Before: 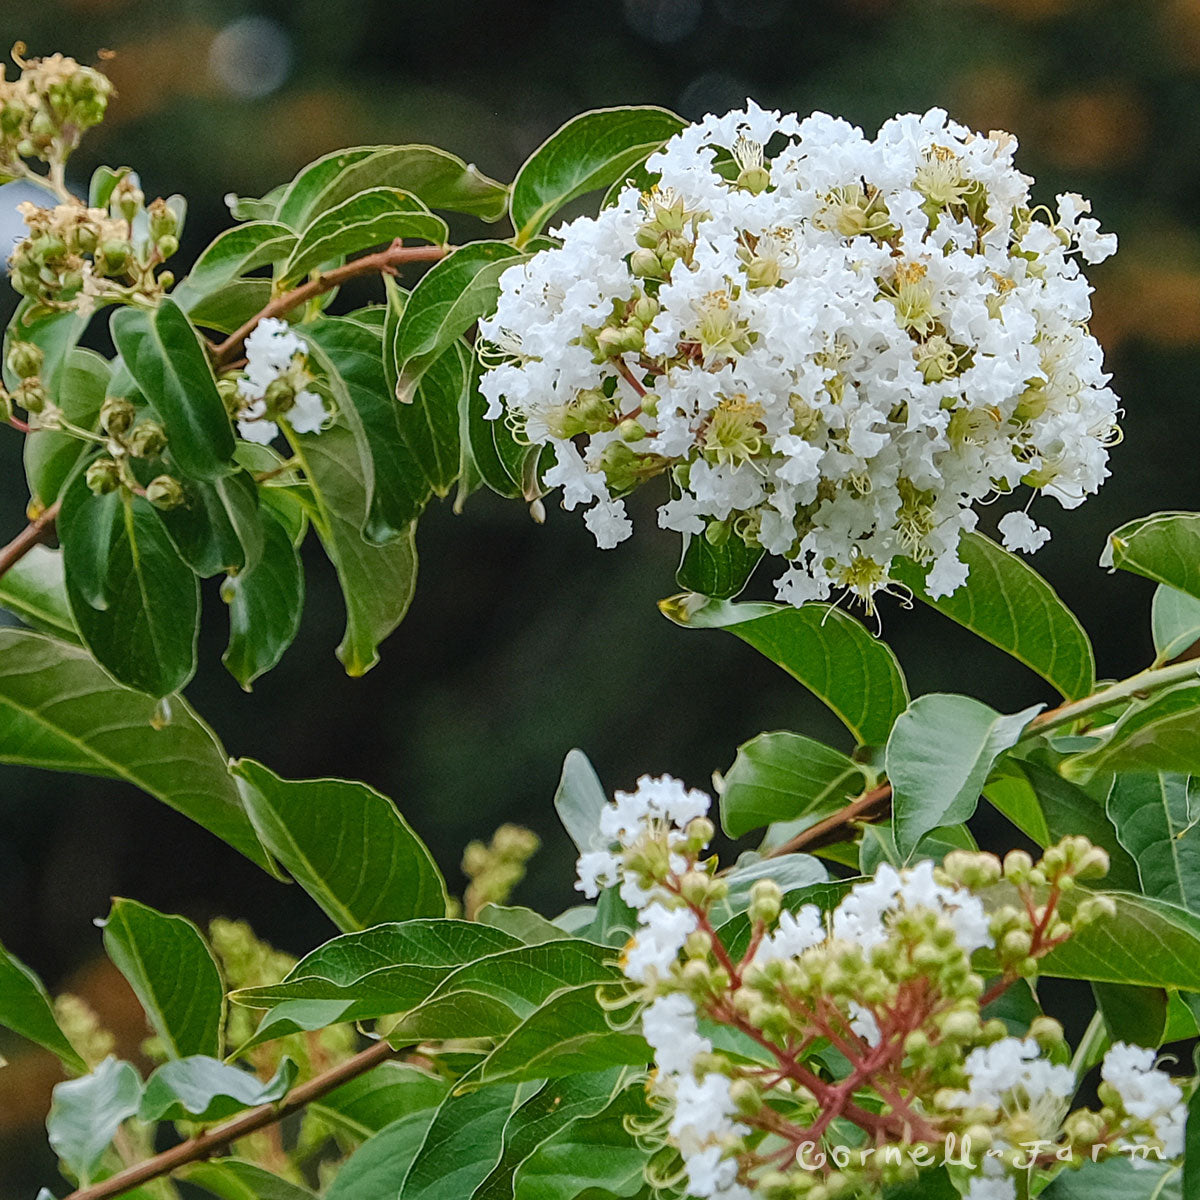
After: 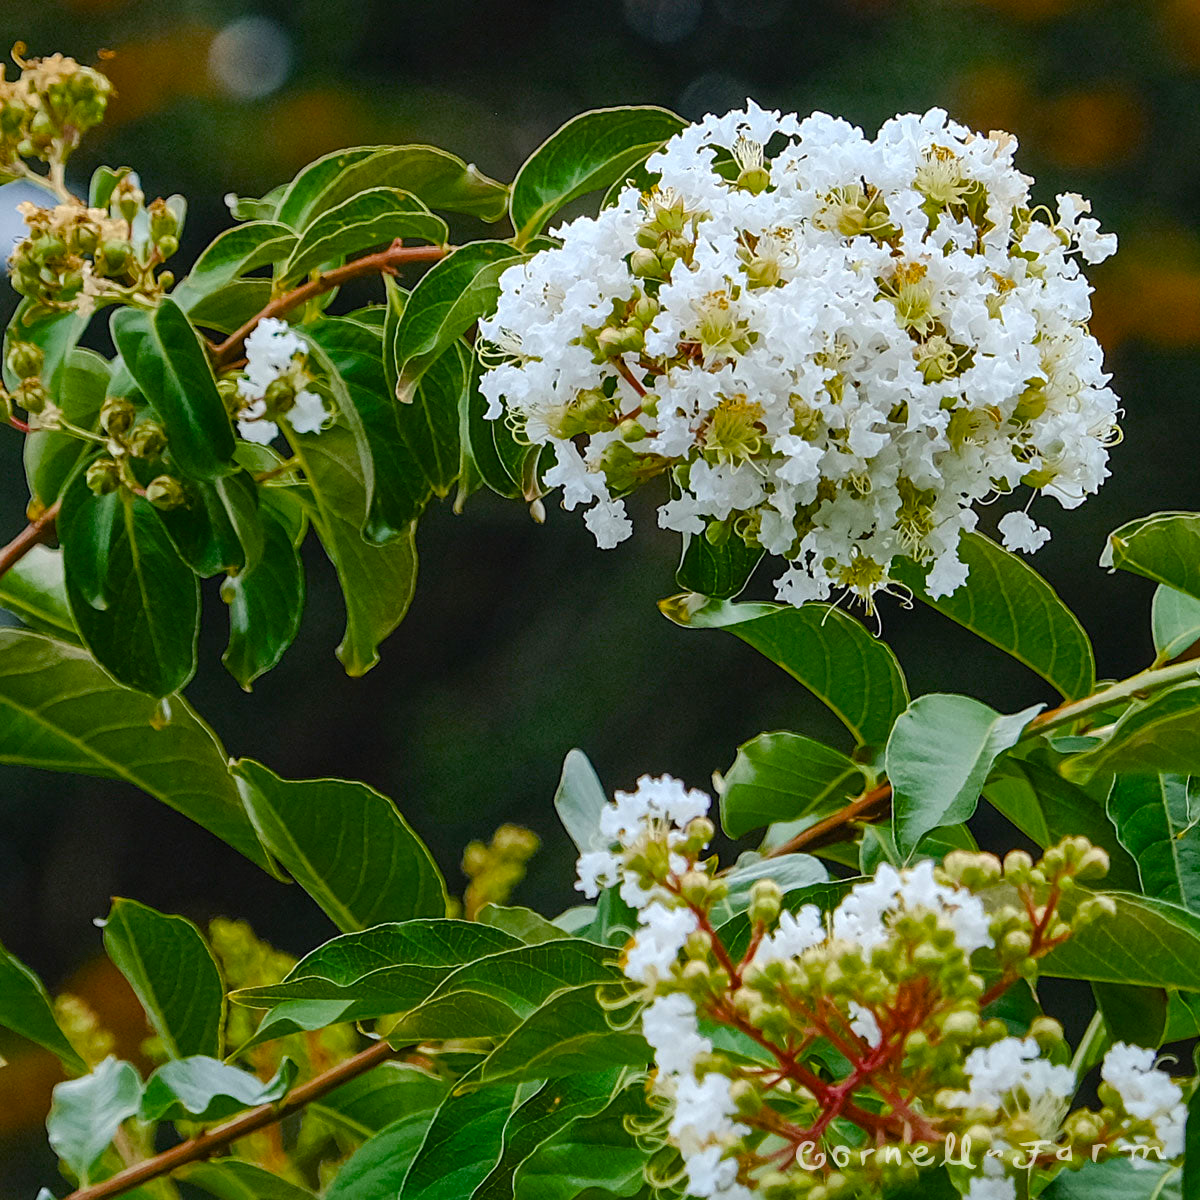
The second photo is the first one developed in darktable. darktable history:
tone equalizer: edges refinement/feathering 500, mask exposure compensation -1.57 EV, preserve details guided filter
color balance rgb: linear chroma grading › global chroma 0.827%, perceptual saturation grading › global saturation 30.902%, saturation formula JzAzBz (2021)
